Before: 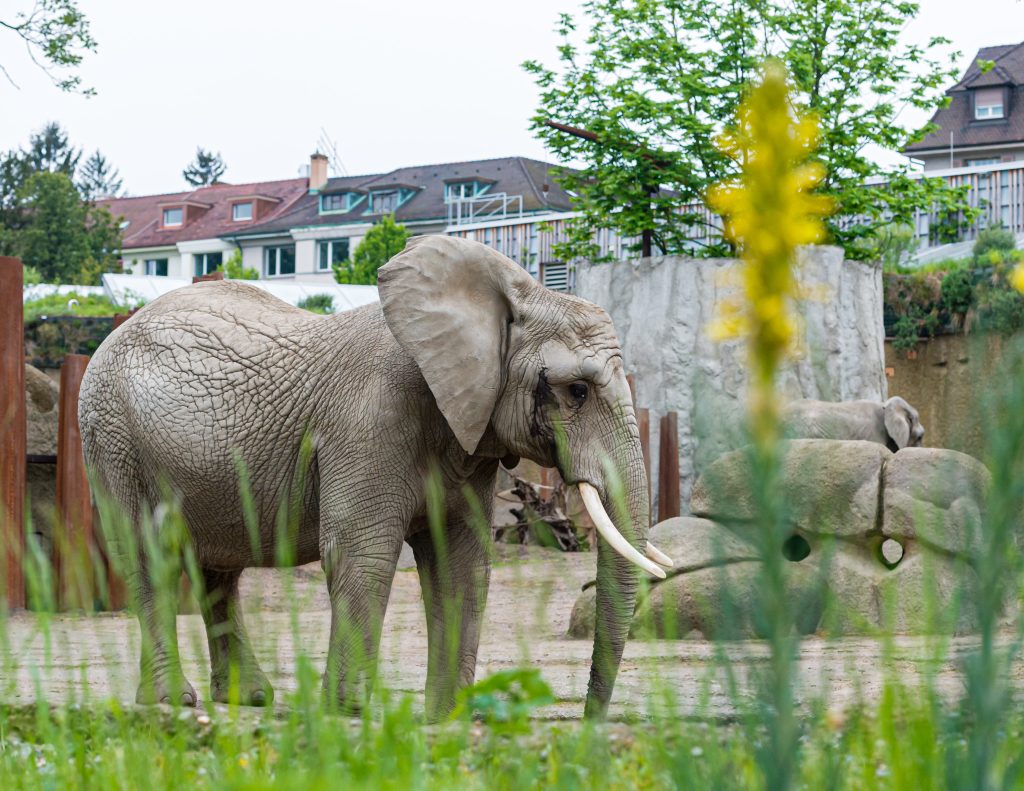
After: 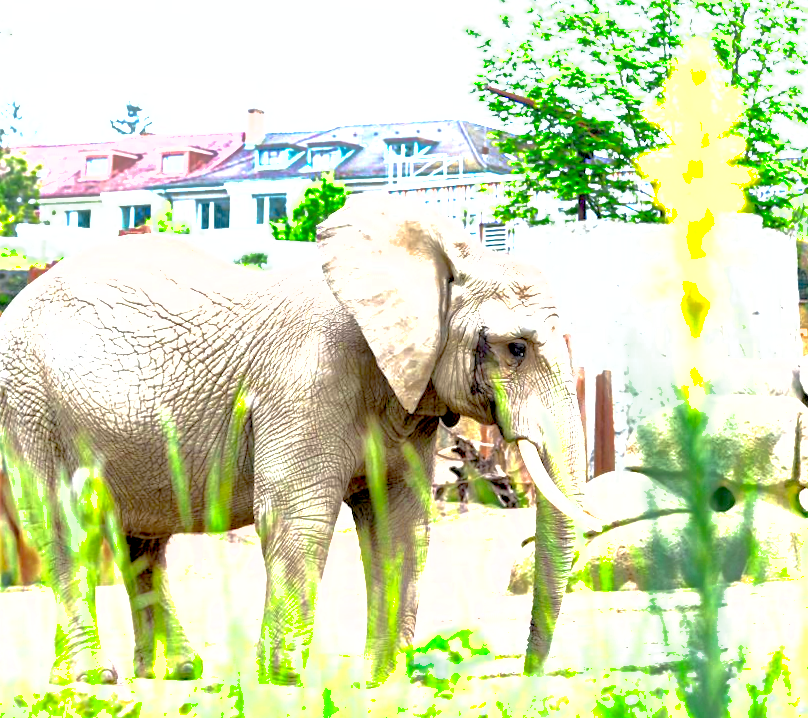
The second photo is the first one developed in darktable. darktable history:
crop and rotate: left 9.597%, right 10.195%
shadows and highlights: on, module defaults
color balance: output saturation 110%
exposure: black level correction 0.005, exposure 2.084 EV, compensate highlight preservation false
rotate and perspective: rotation -0.013°, lens shift (vertical) -0.027, lens shift (horizontal) 0.178, crop left 0.016, crop right 0.989, crop top 0.082, crop bottom 0.918
color zones: curves: ch0 [(0, 0.485) (0.178, 0.476) (0.261, 0.623) (0.411, 0.403) (0.708, 0.603) (0.934, 0.412)]; ch1 [(0.003, 0.485) (0.149, 0.496) (0.229, 0.584) (0.326, 0.551) (0.484, 0.262) (0.757, 0.643)]
